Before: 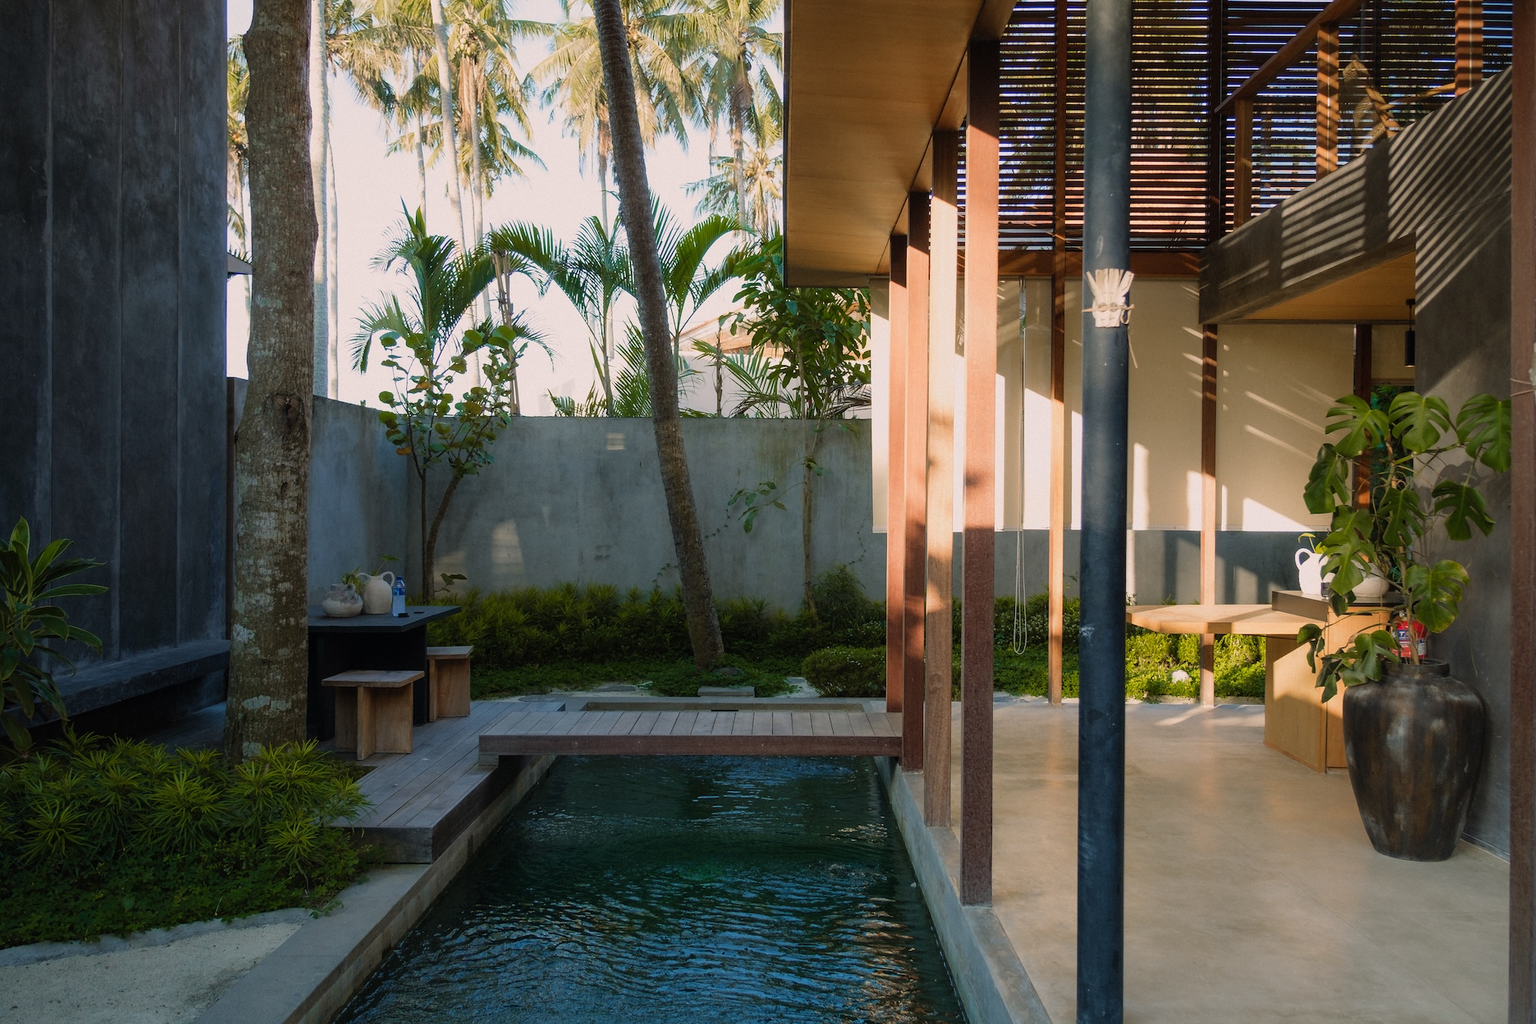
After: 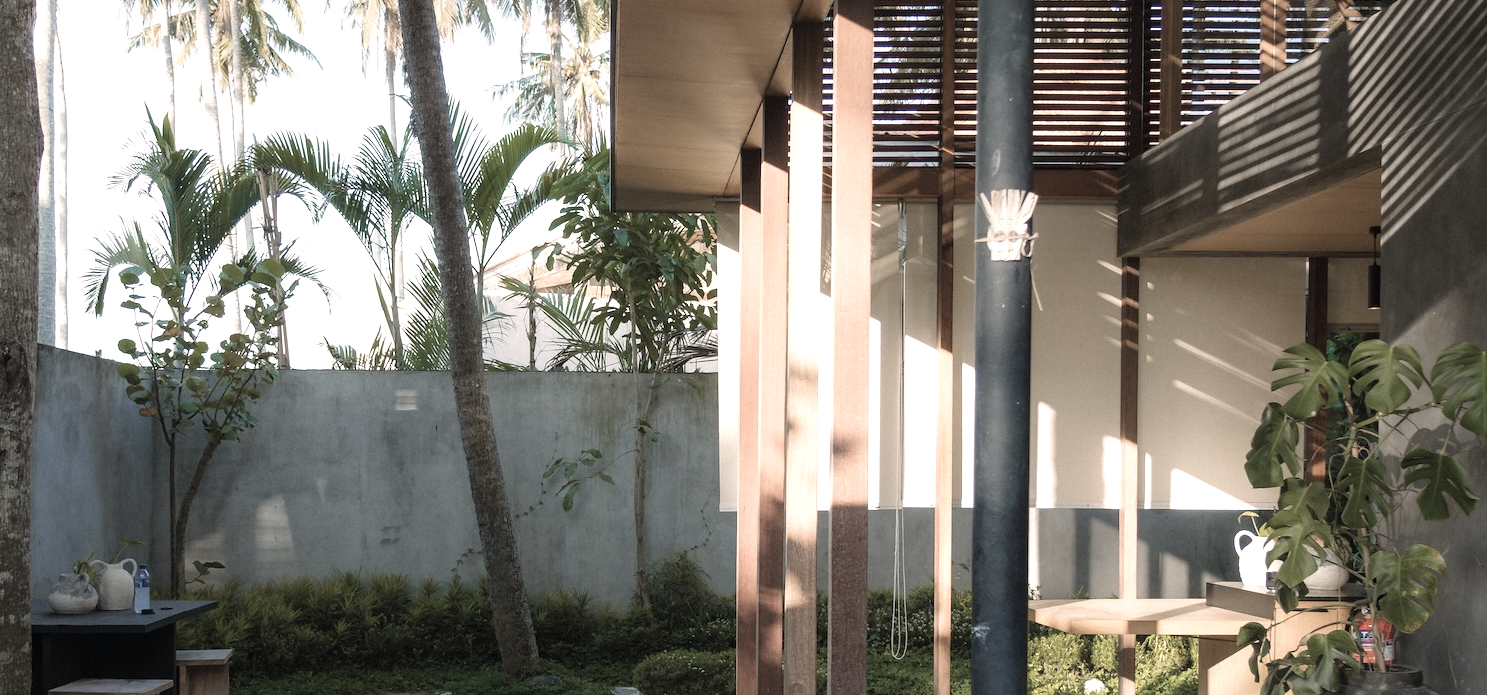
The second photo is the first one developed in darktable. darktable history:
color zones: curves: ch0 [(0, 0.6) (0.129, 0.508) (0.193, 0.483) (0.429, 0.5) (0.571, 0.5) (0.714, 0.5) (0.857, 0.5) (1, 0.6)]; ch1 [(0, 0.481) (0.112, 0.245) (0.213, 0.223) (0.429, 0.233) (0.571, 0.231) (0.683, 0.242) (0.857, 0.296) (1, 0.481)]
crop: left 18.38%, top 11.092%, right 2.134%, bottom 33.217%
exposure: black level correction 0, exposure 0.68 EV, compensate exposure bias true, compensate highlight preservation false
